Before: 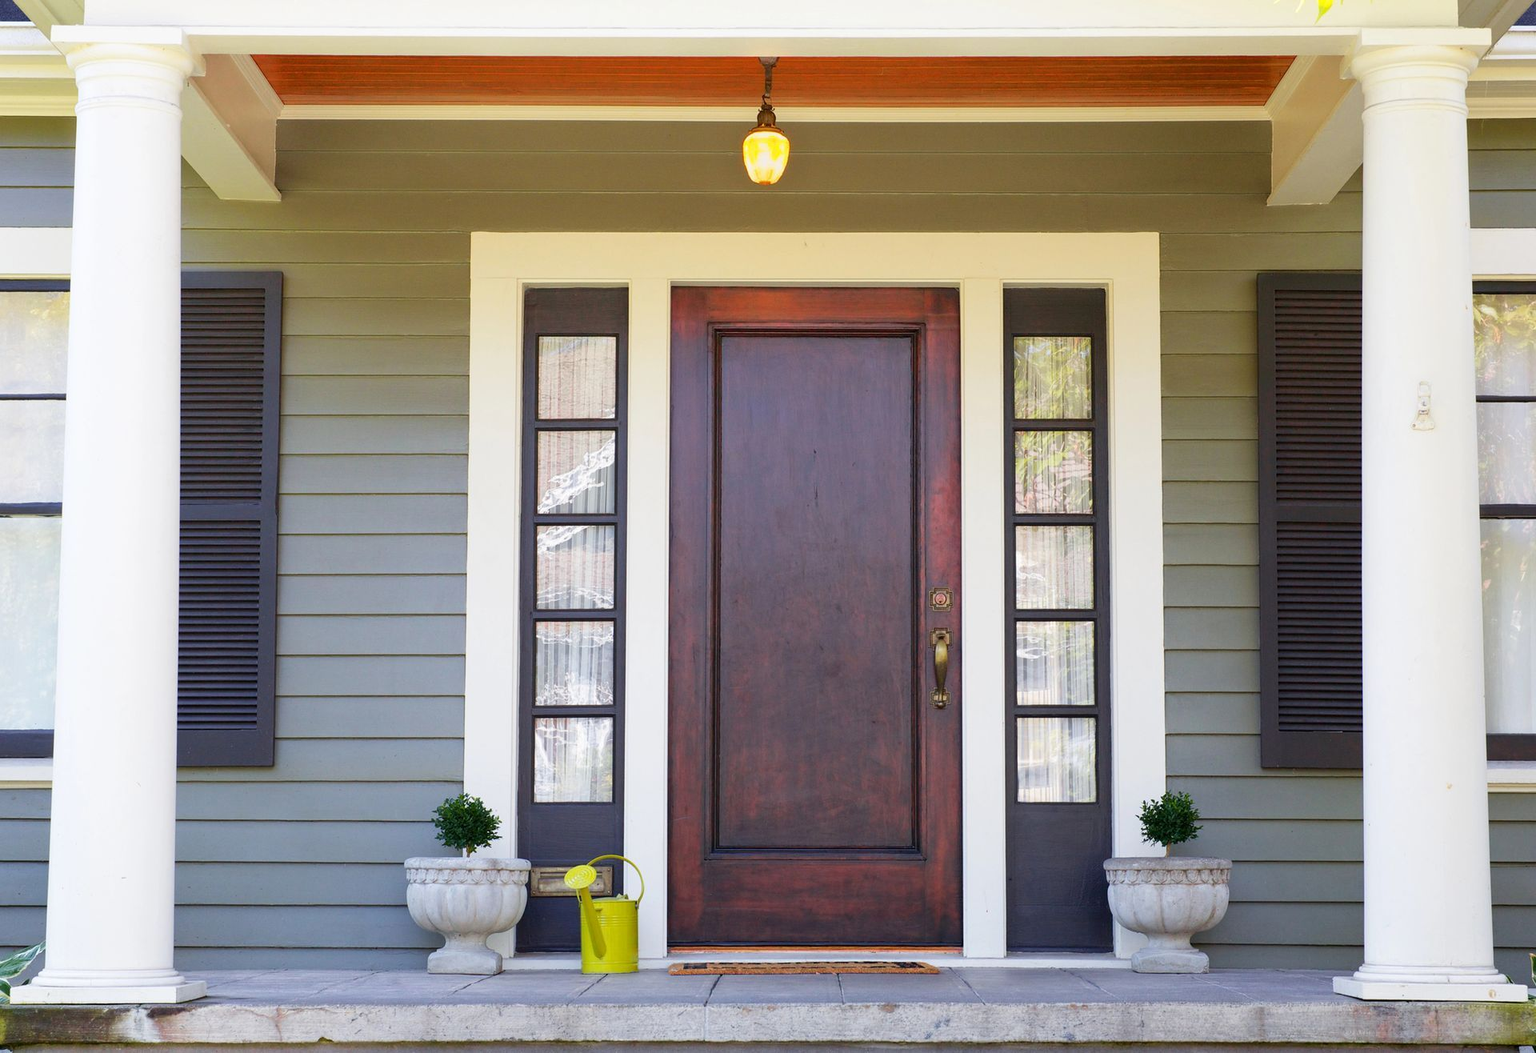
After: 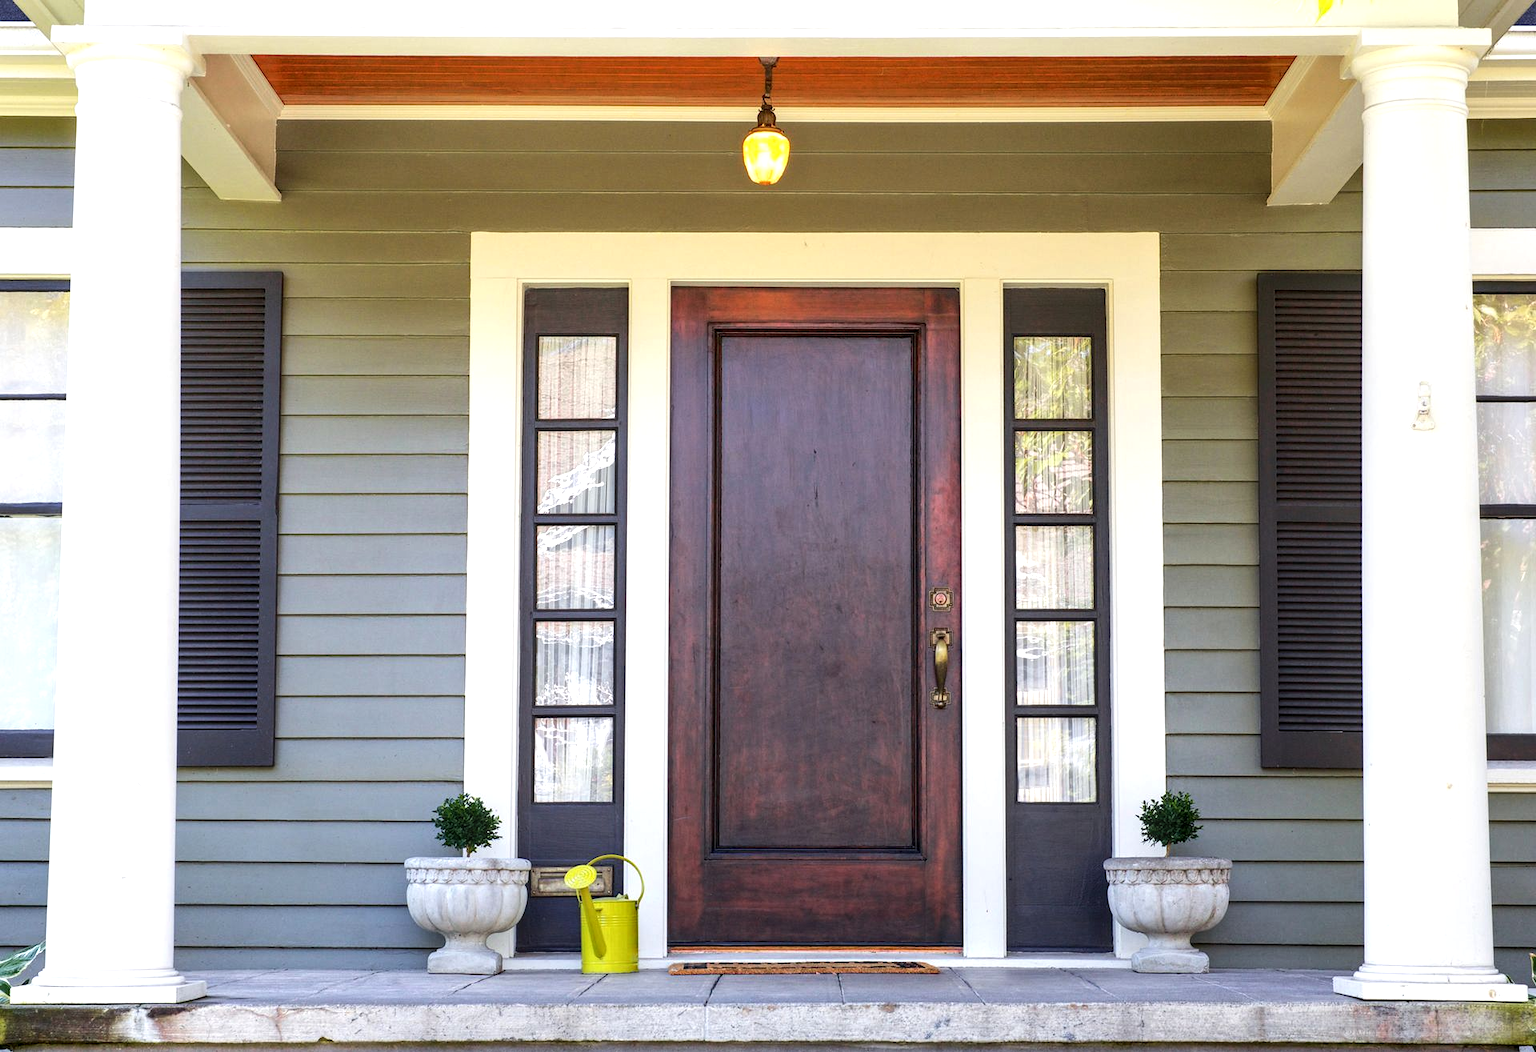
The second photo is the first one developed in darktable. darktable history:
tone equalizer: -8 EV -0.417 EV, -7 EV -0.389 EV, -6 EV -0.333 EV, -5 EV -0.222 EV, -3 EV 0.222 EV, -2 EV 0.333 EV, -1 EV 0.389 EV, +0 EV 0.417 EV, edges refinement/feathering 500, mask exposure compensation -1.57 EV, preserve details no
local contrast: detail 130%
